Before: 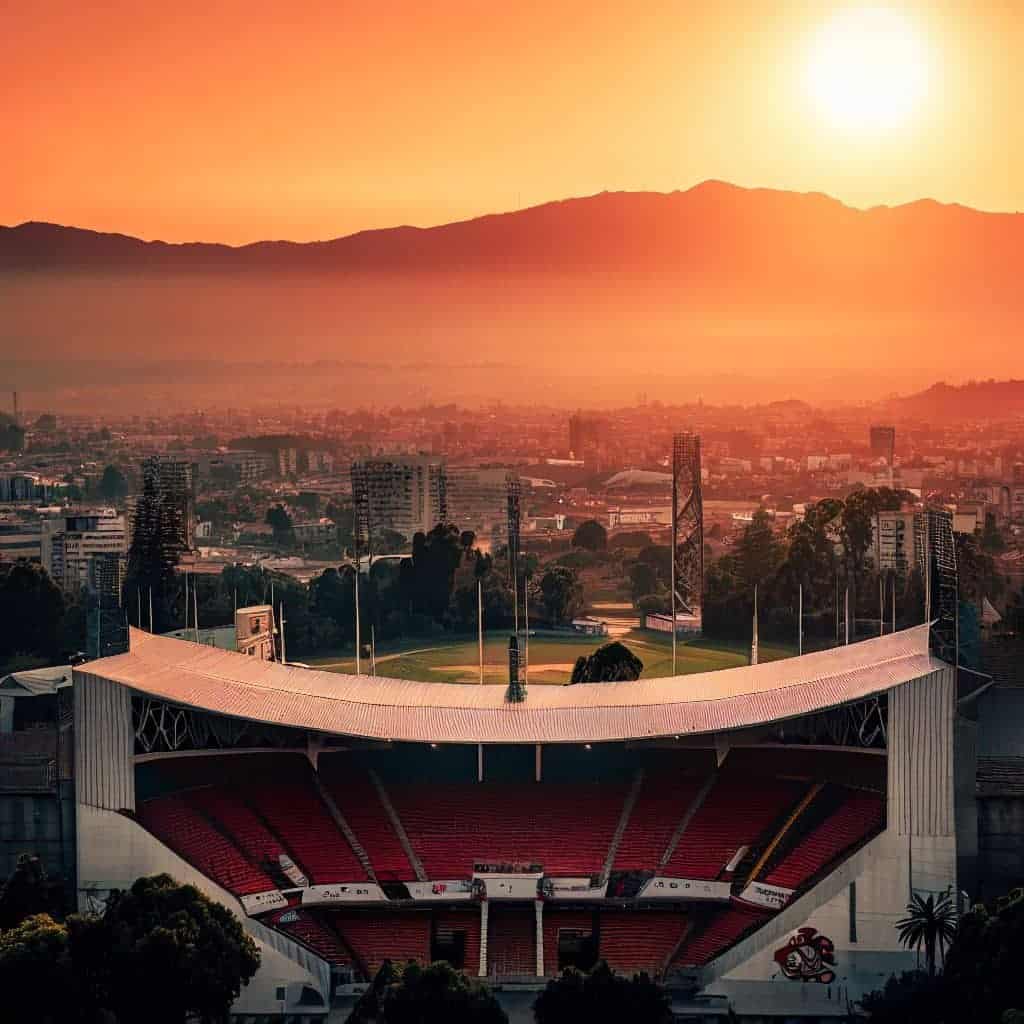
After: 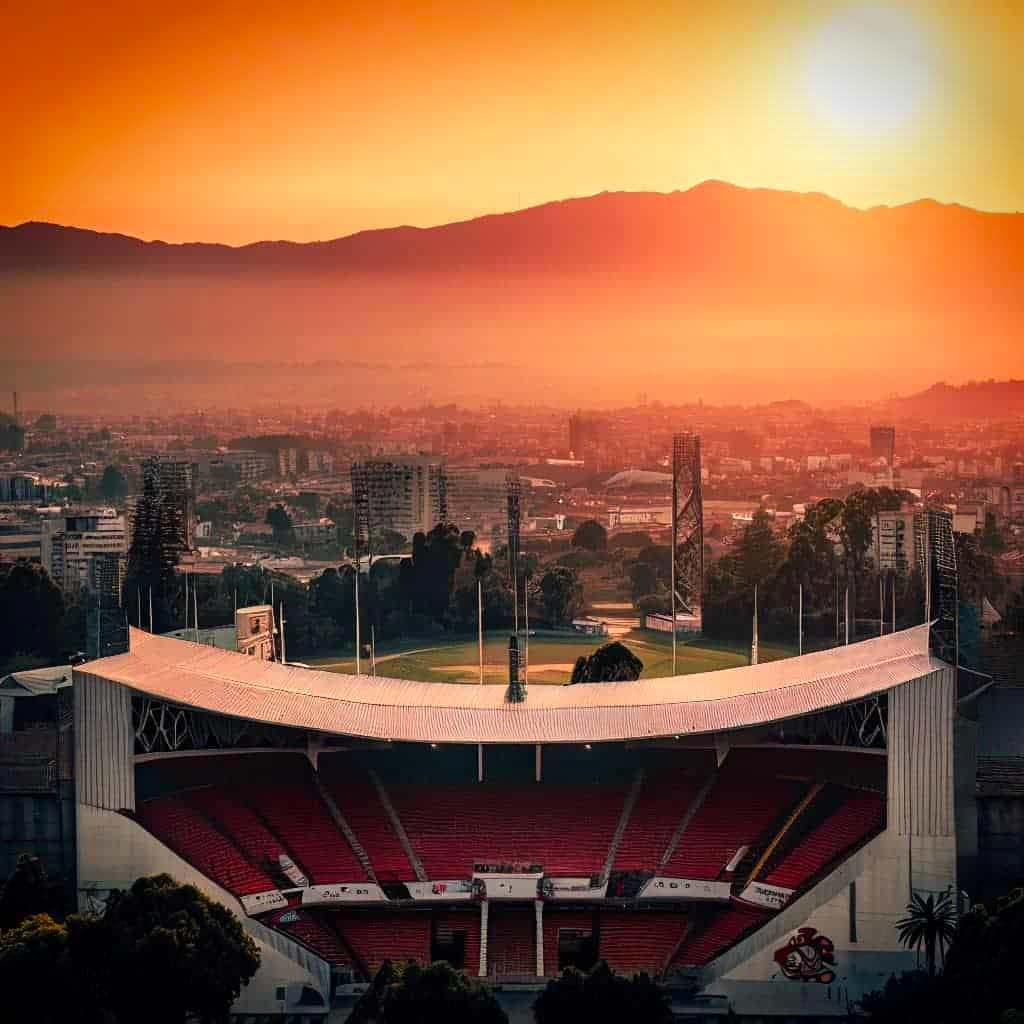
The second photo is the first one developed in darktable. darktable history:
vignetting: fall-off start 88.53%, fall-off radius 44.2%, saturation 0.376, width/height ratio 1.161
exposure: exposure 0.197 EV, compensate highlight preservation false
